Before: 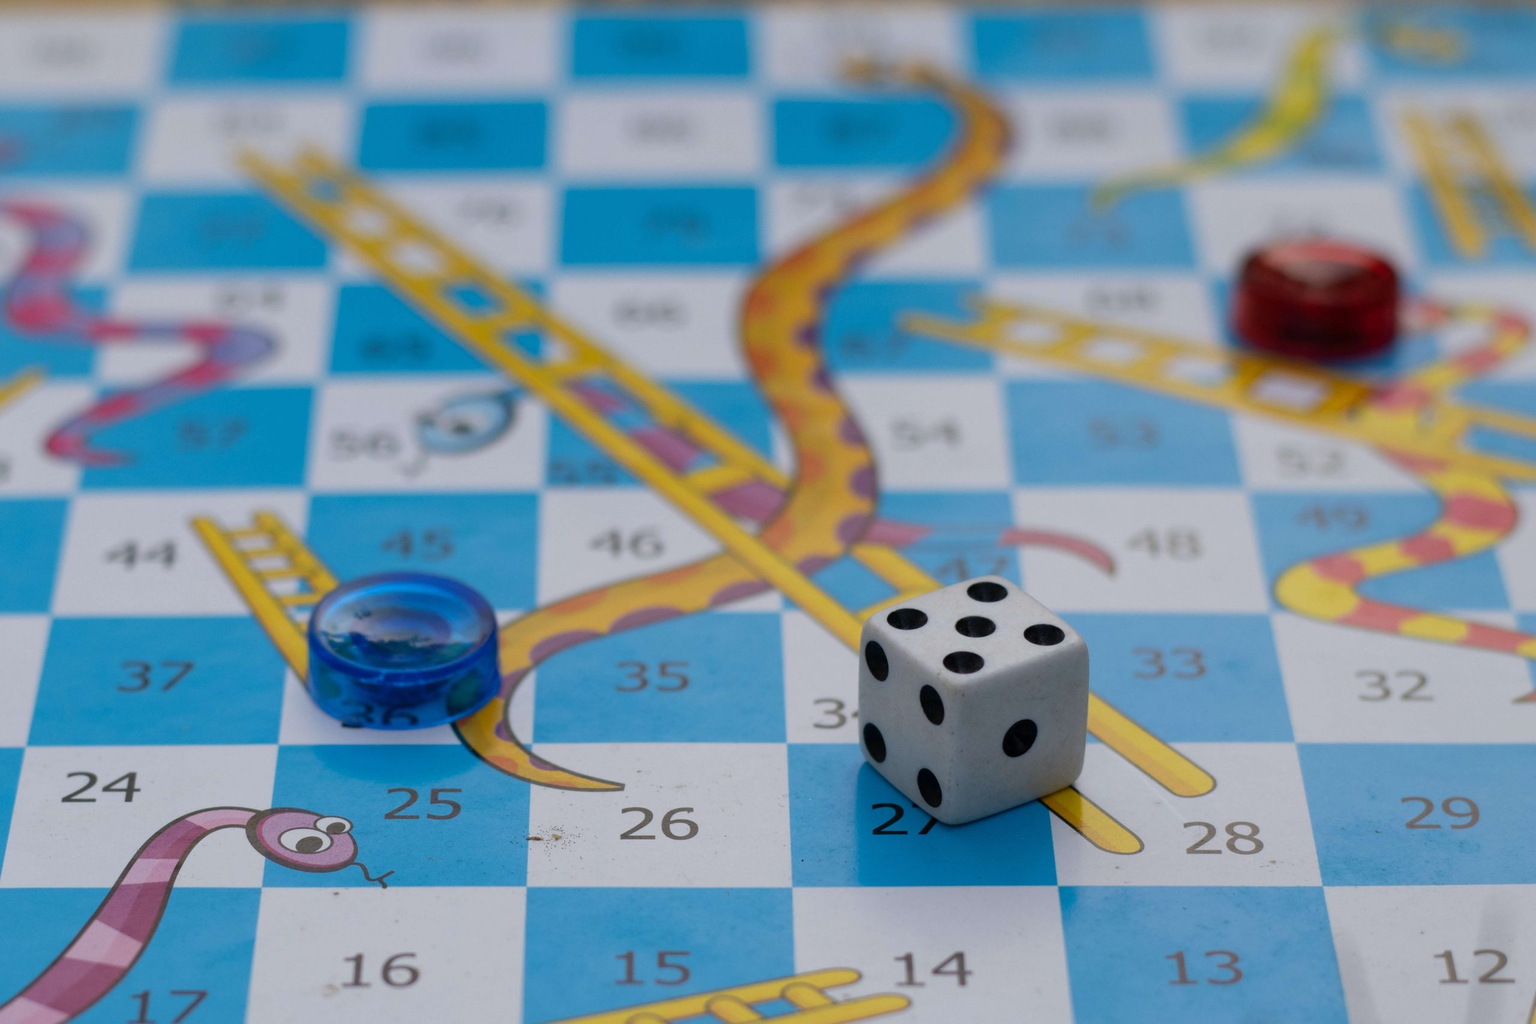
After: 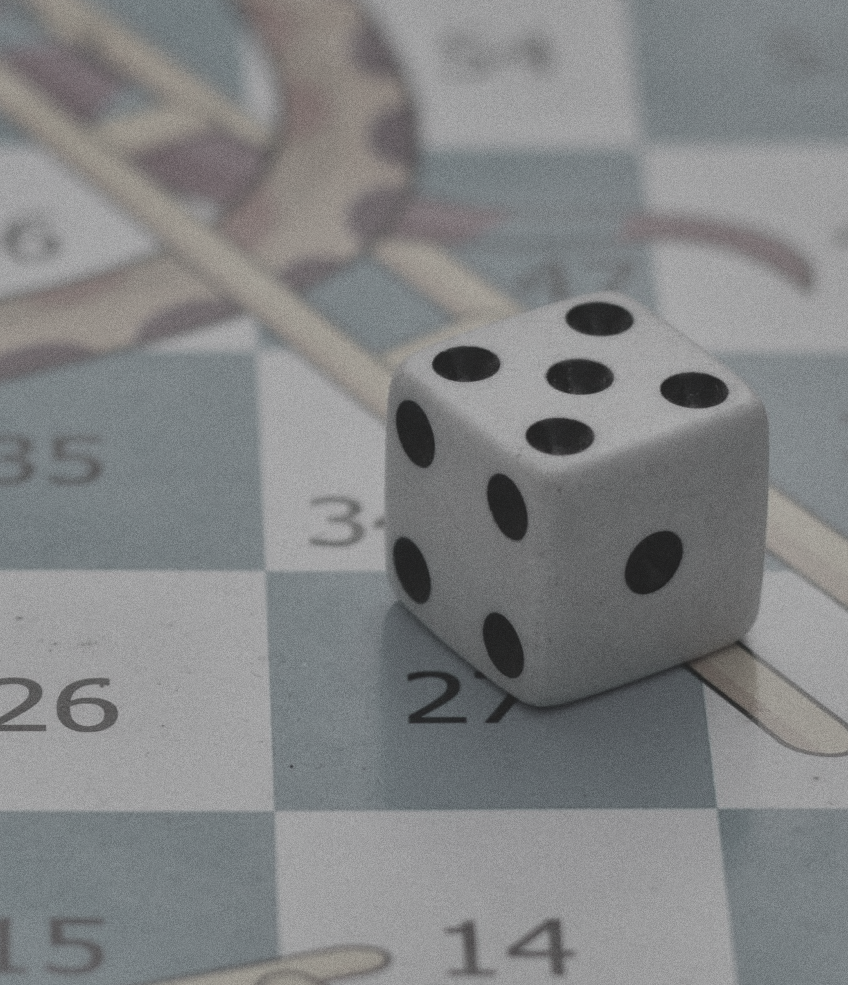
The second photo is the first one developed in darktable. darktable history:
crop: left 40.878%, top 39.176%, right 25.993%, bottom 3.081%
color contrast: green-magenta contrast 0.3, blue-yellow contrast 0.15
grain: on, module defaults
contrast brightness saturation: contrast -0.26, saturation -0.43
shadows and highlights: white point adjustment 0.1, highlights -70, soften with gaussian
